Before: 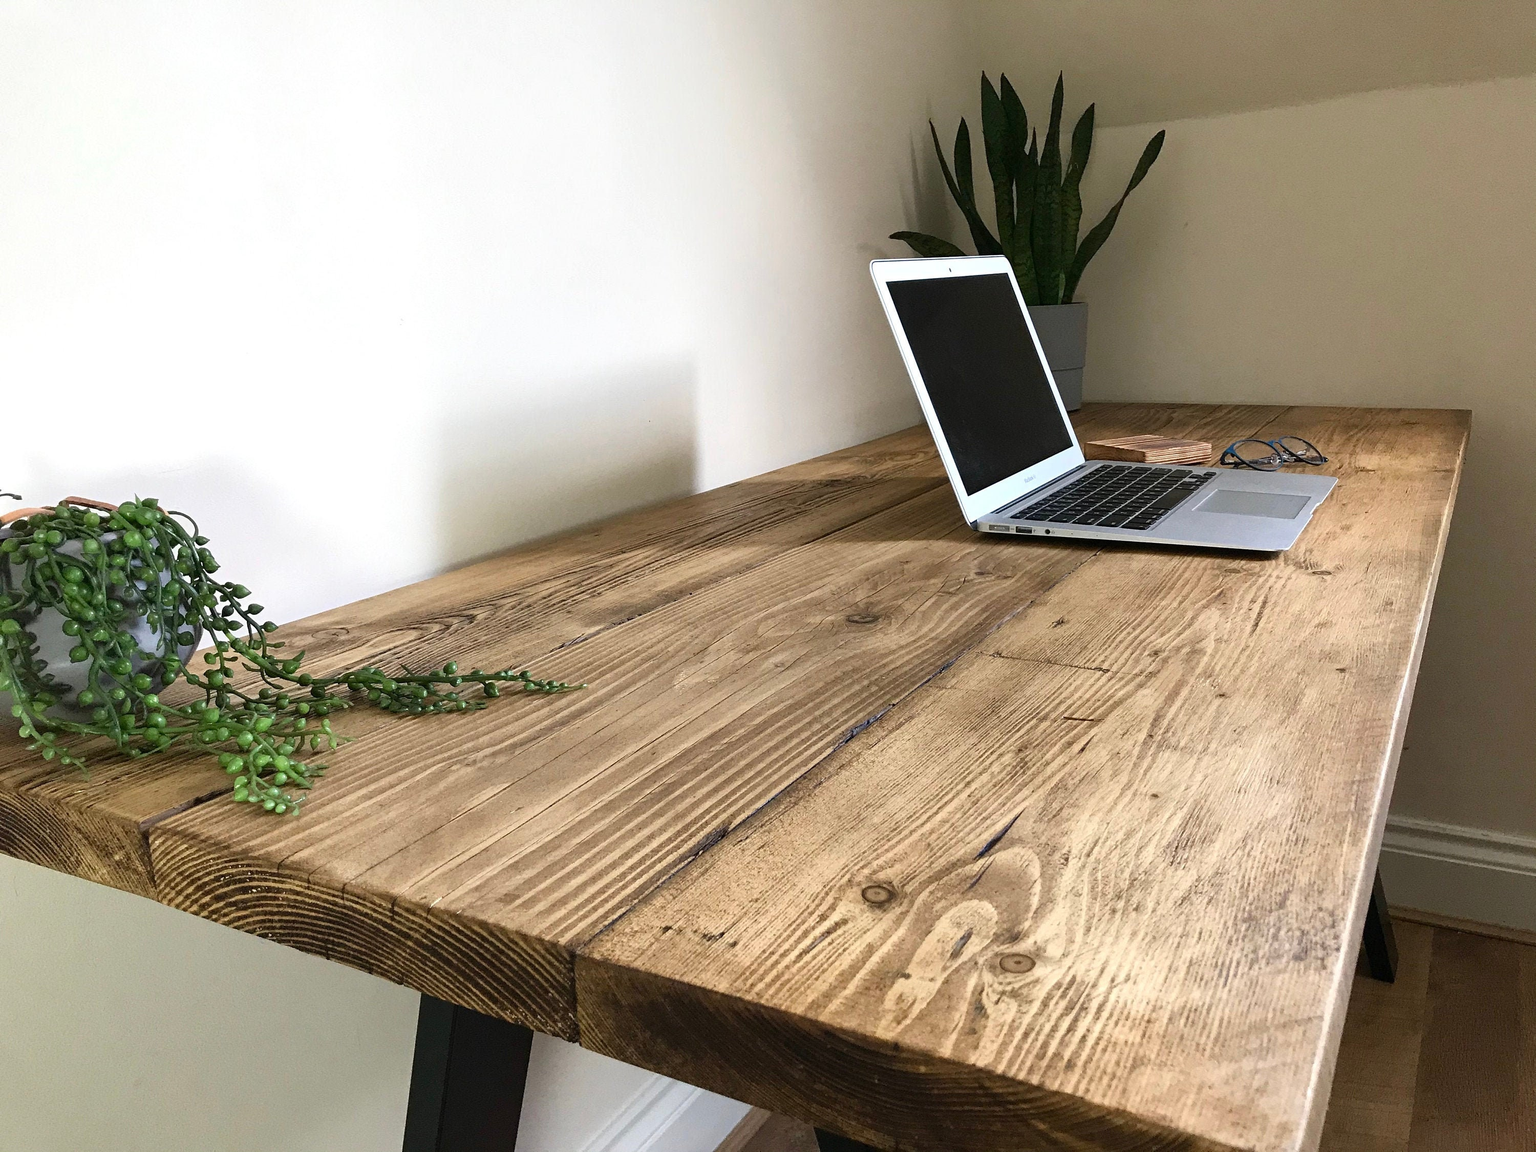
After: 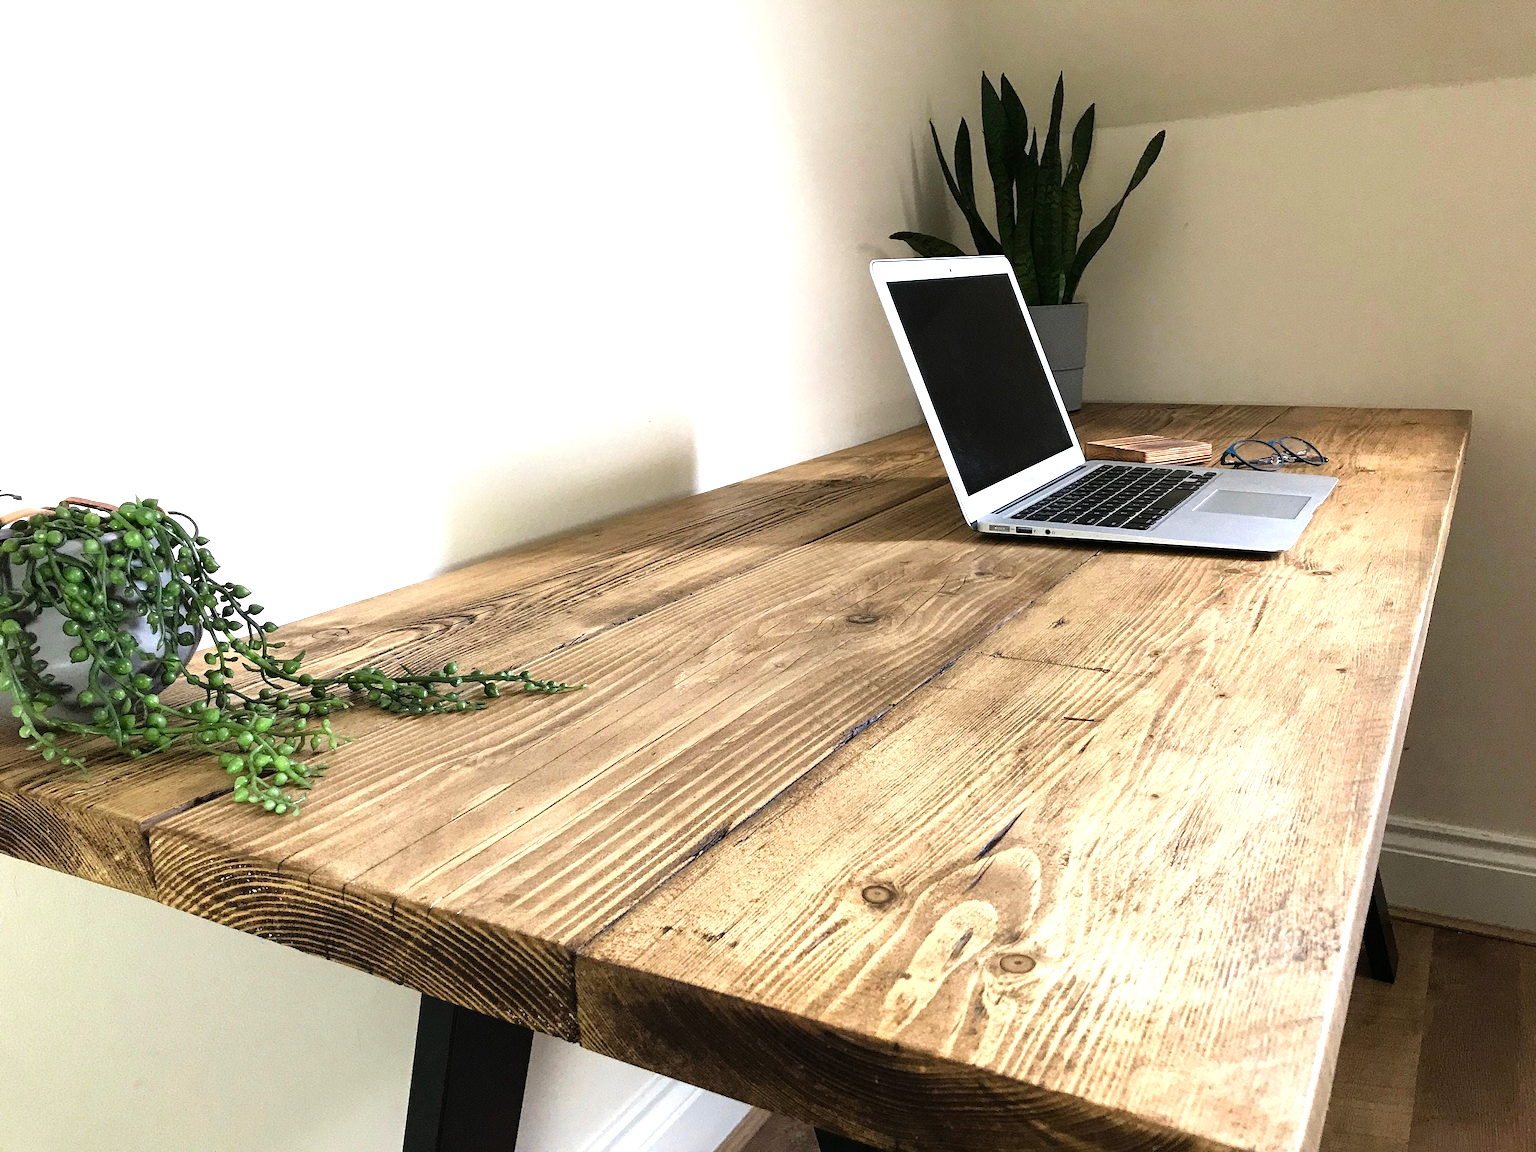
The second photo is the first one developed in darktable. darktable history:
tone equalizer: -8 EV -0.764 EV, -7 EV -0.733 EV, -6 EV -0.57 EV, -5 EV -0.367 EV, -3 EV 0.402 EV, -2 EV 0.6 EV, -1 EV 0.689 EV, +0 EV 0.745 EV
